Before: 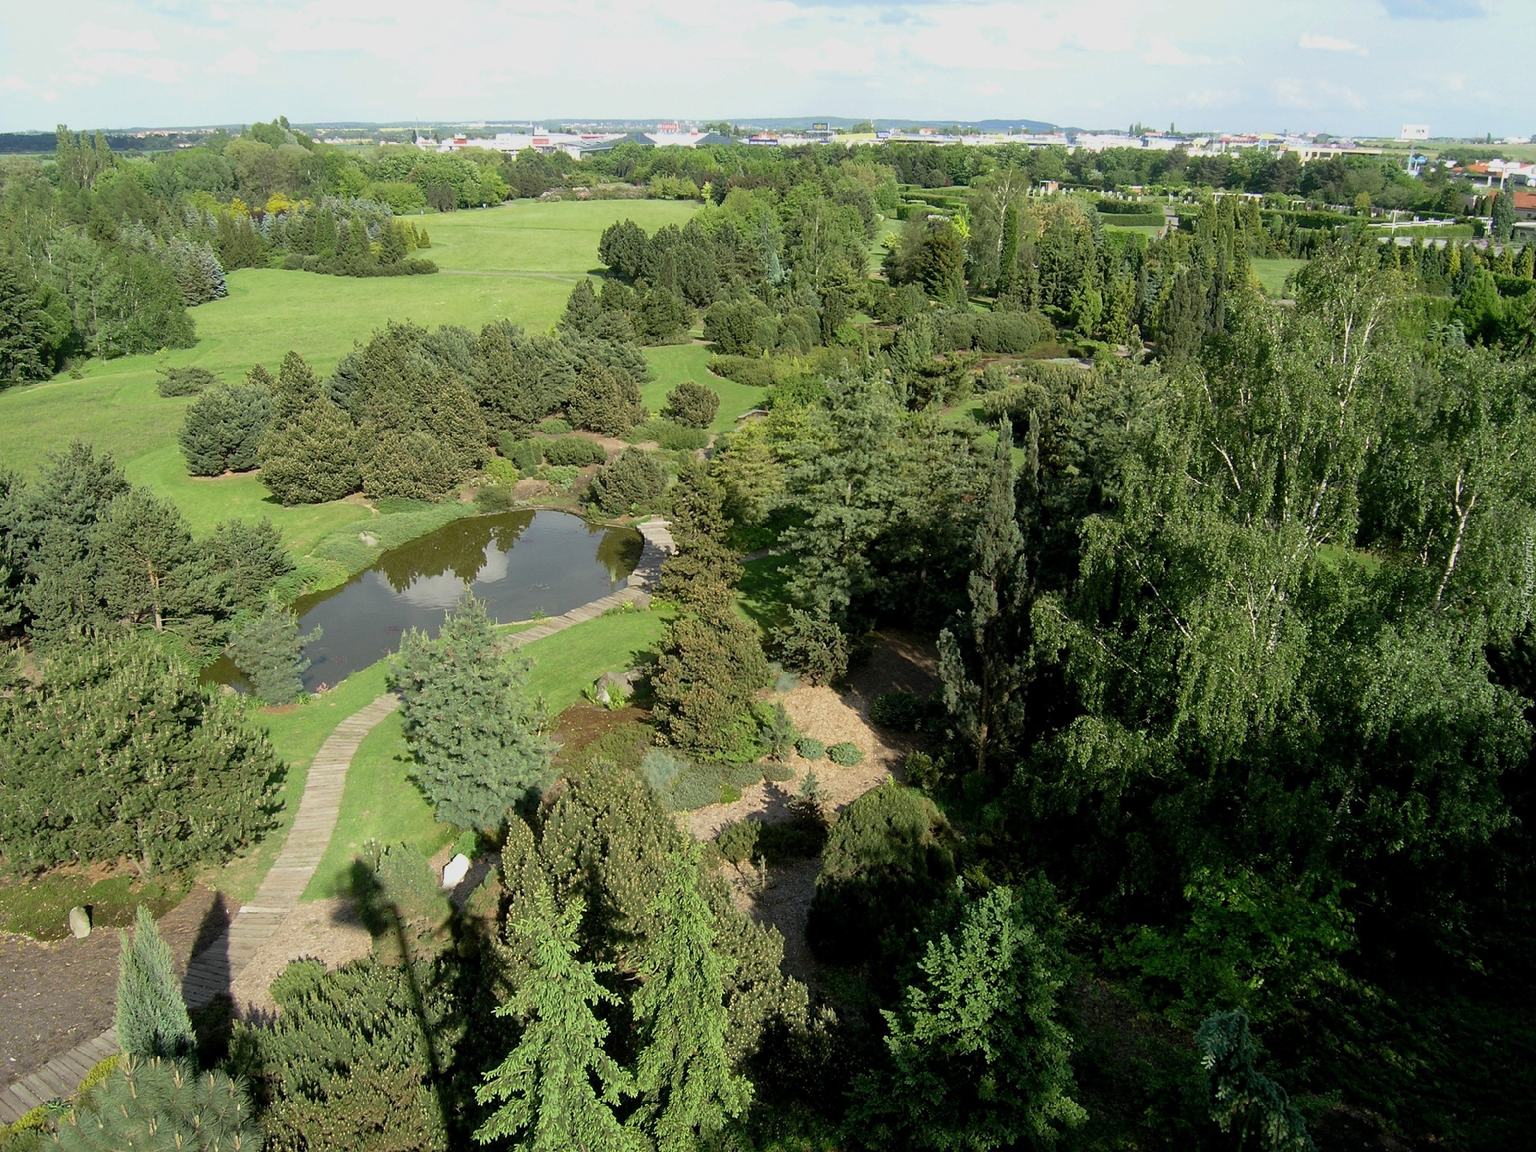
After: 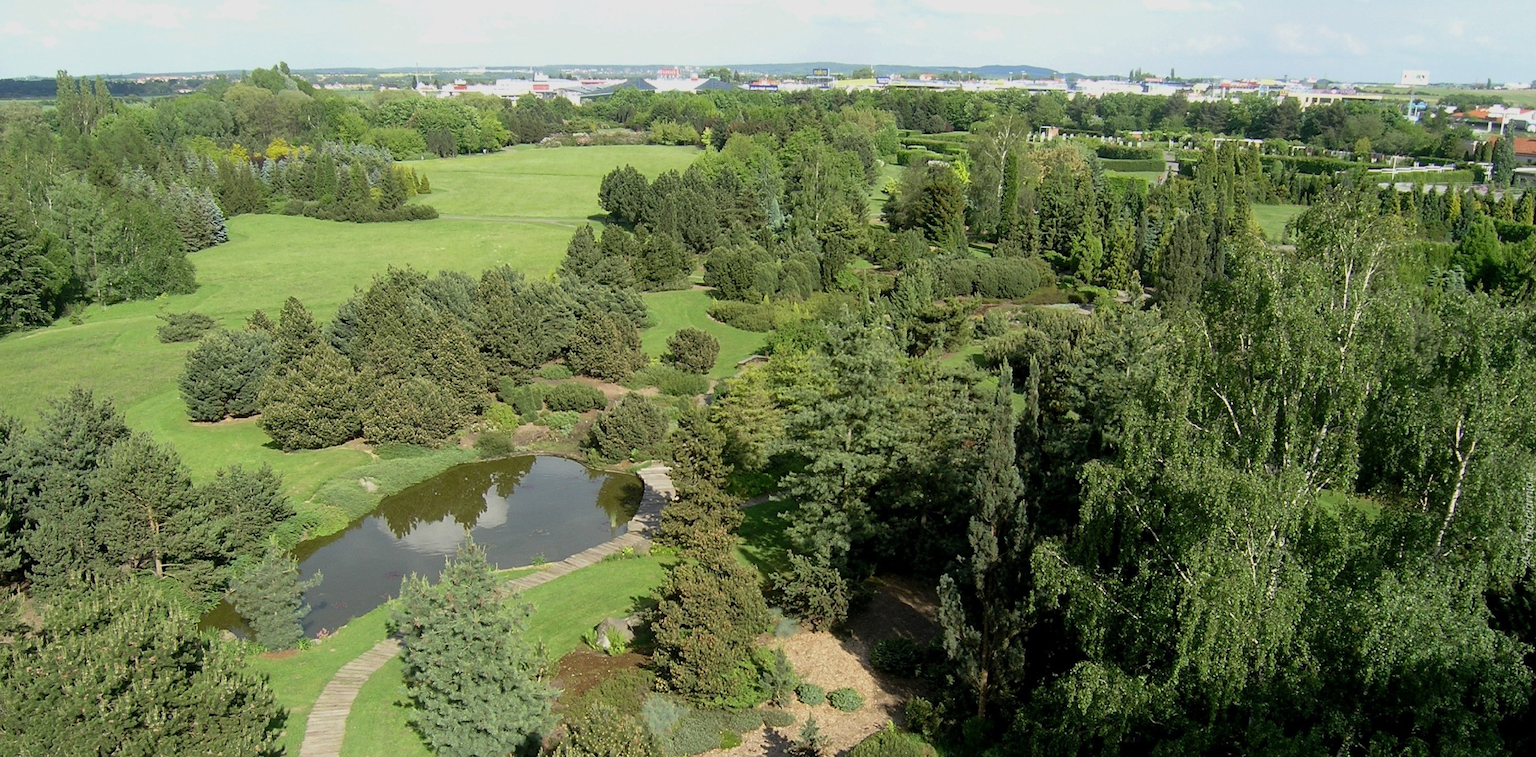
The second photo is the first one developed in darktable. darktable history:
crop and rotate: top 4.769%, bottom 29.463%
